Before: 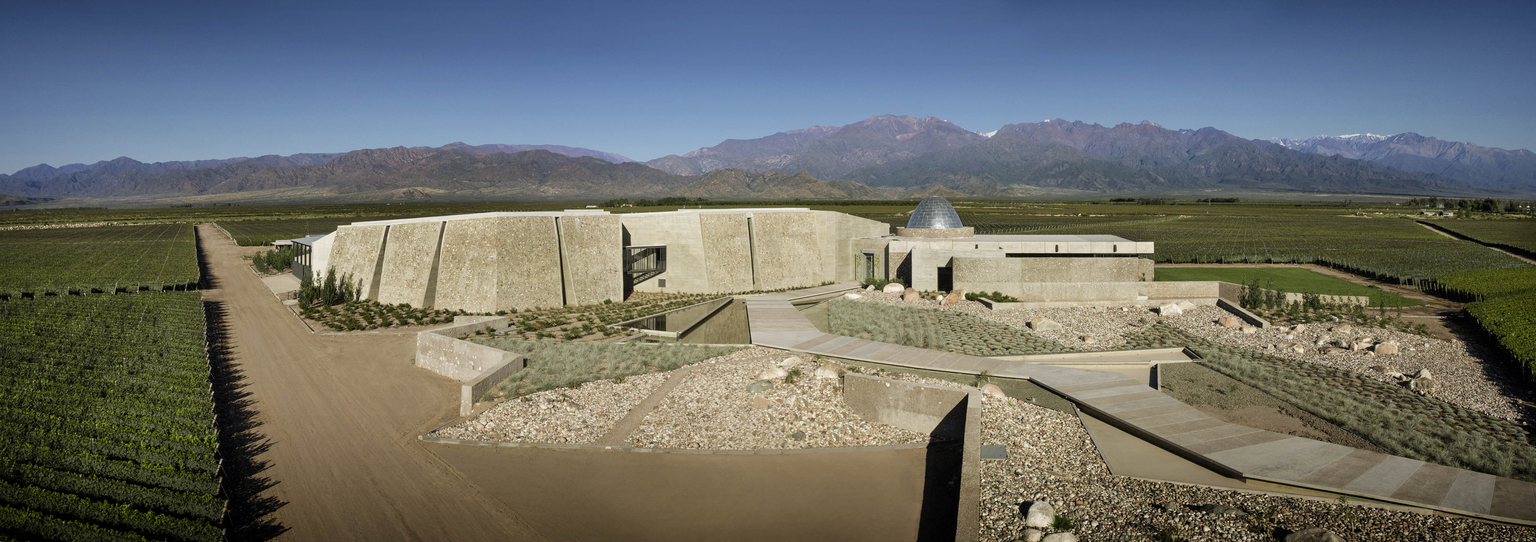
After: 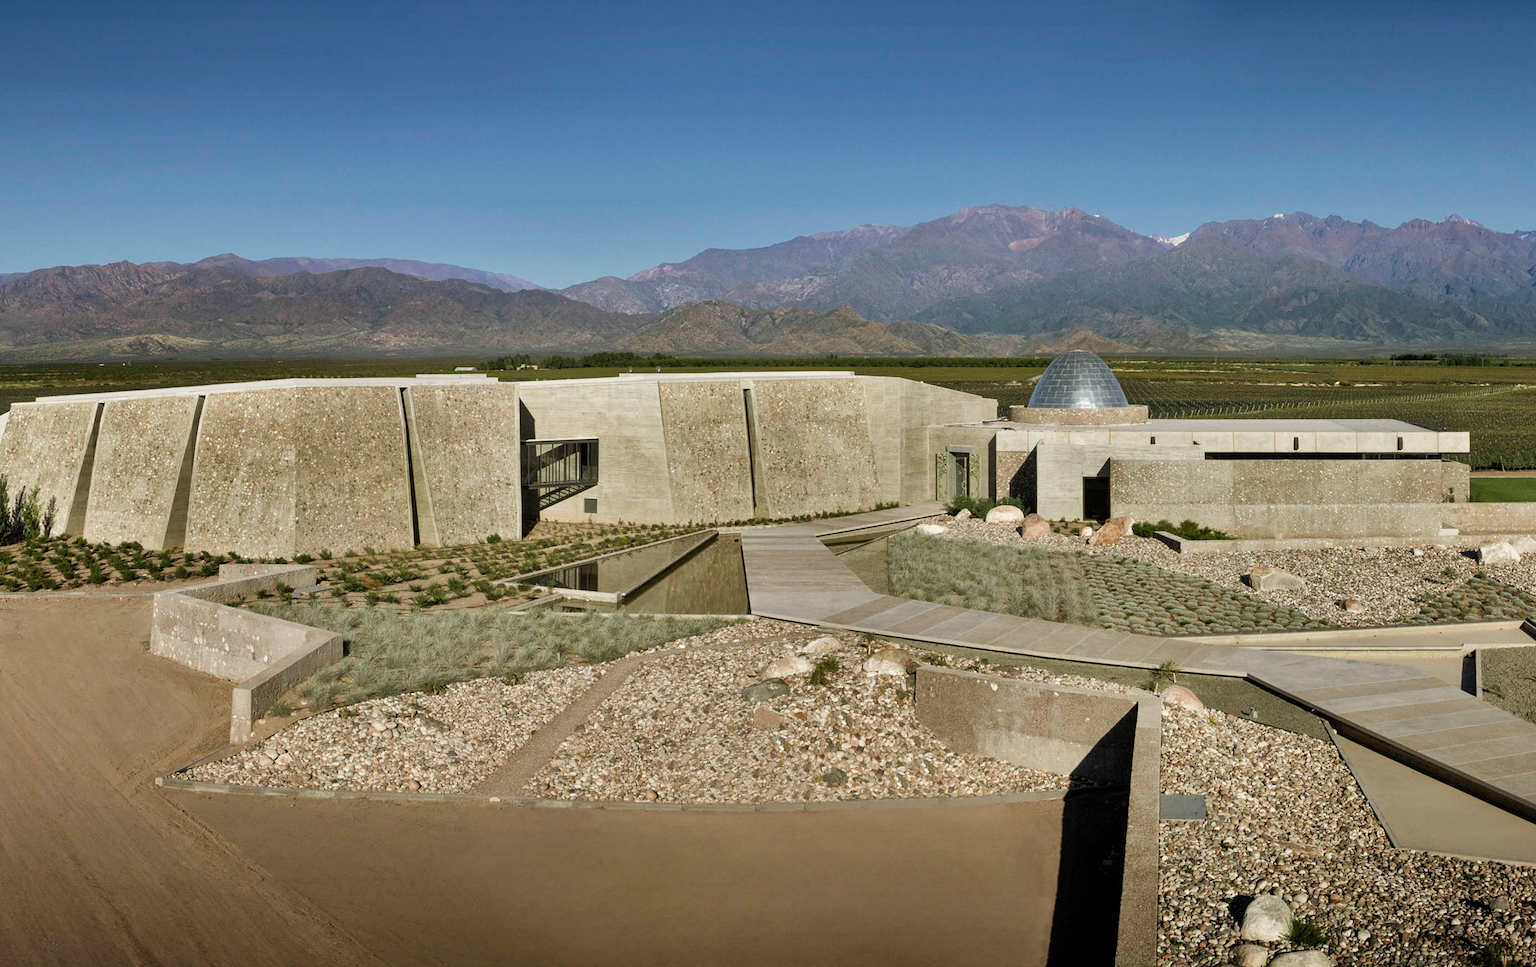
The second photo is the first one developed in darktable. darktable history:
shadows and highlights: shadows 24.16, highlights -79.12, soften with gaussian
crop: left 21.582%, right 22.437%
